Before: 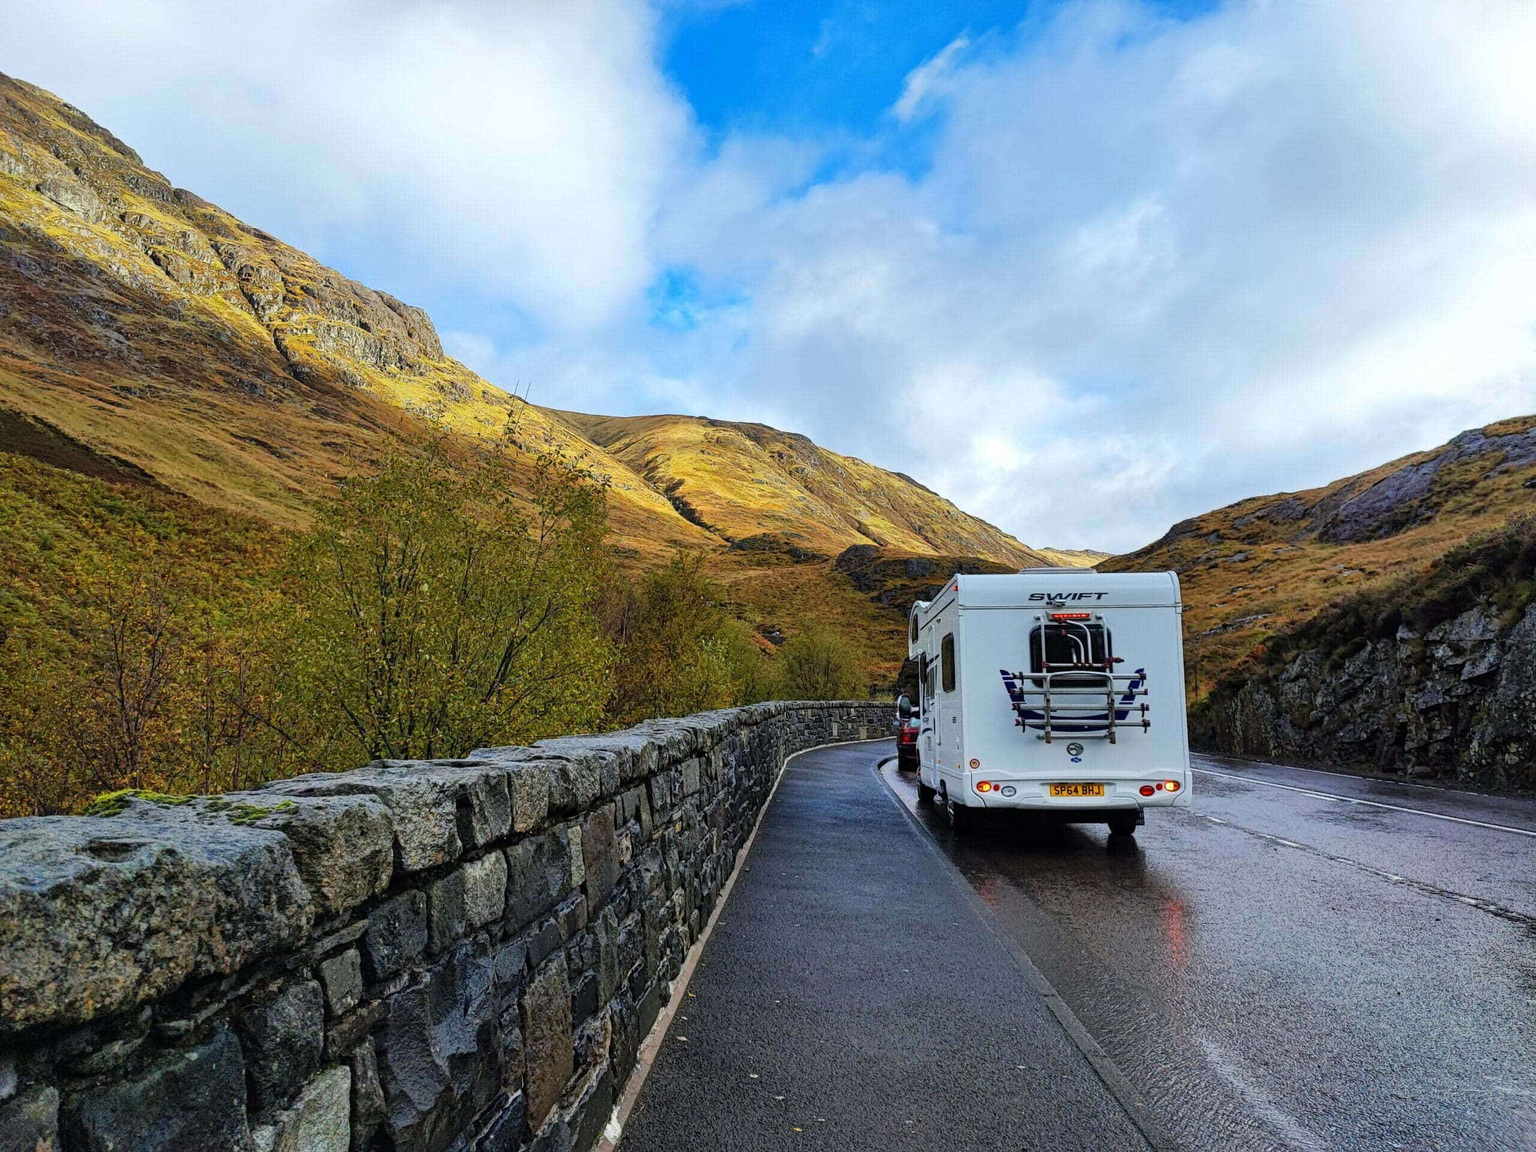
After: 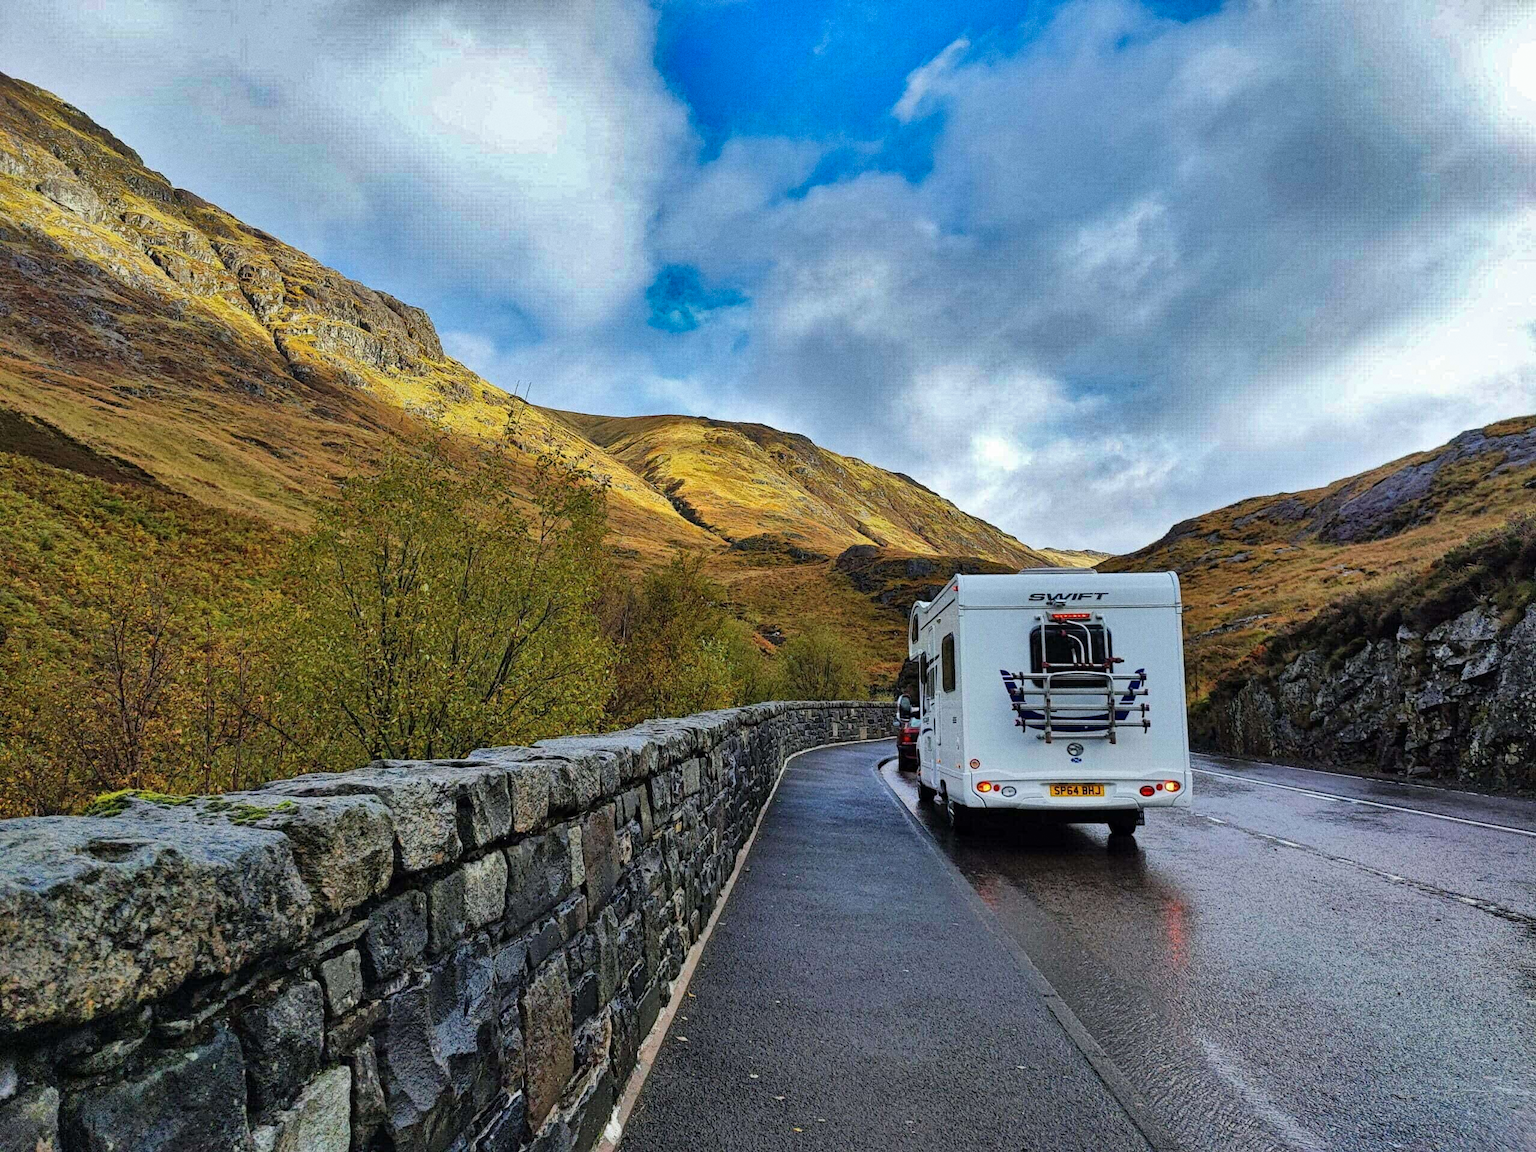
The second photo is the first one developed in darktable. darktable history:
shadows and highlights: radius 108.52, shadows 40.68, highlights -72.88, low approximation 0.01, soften with gaussian
grain: coarseness 0.09 ISO
